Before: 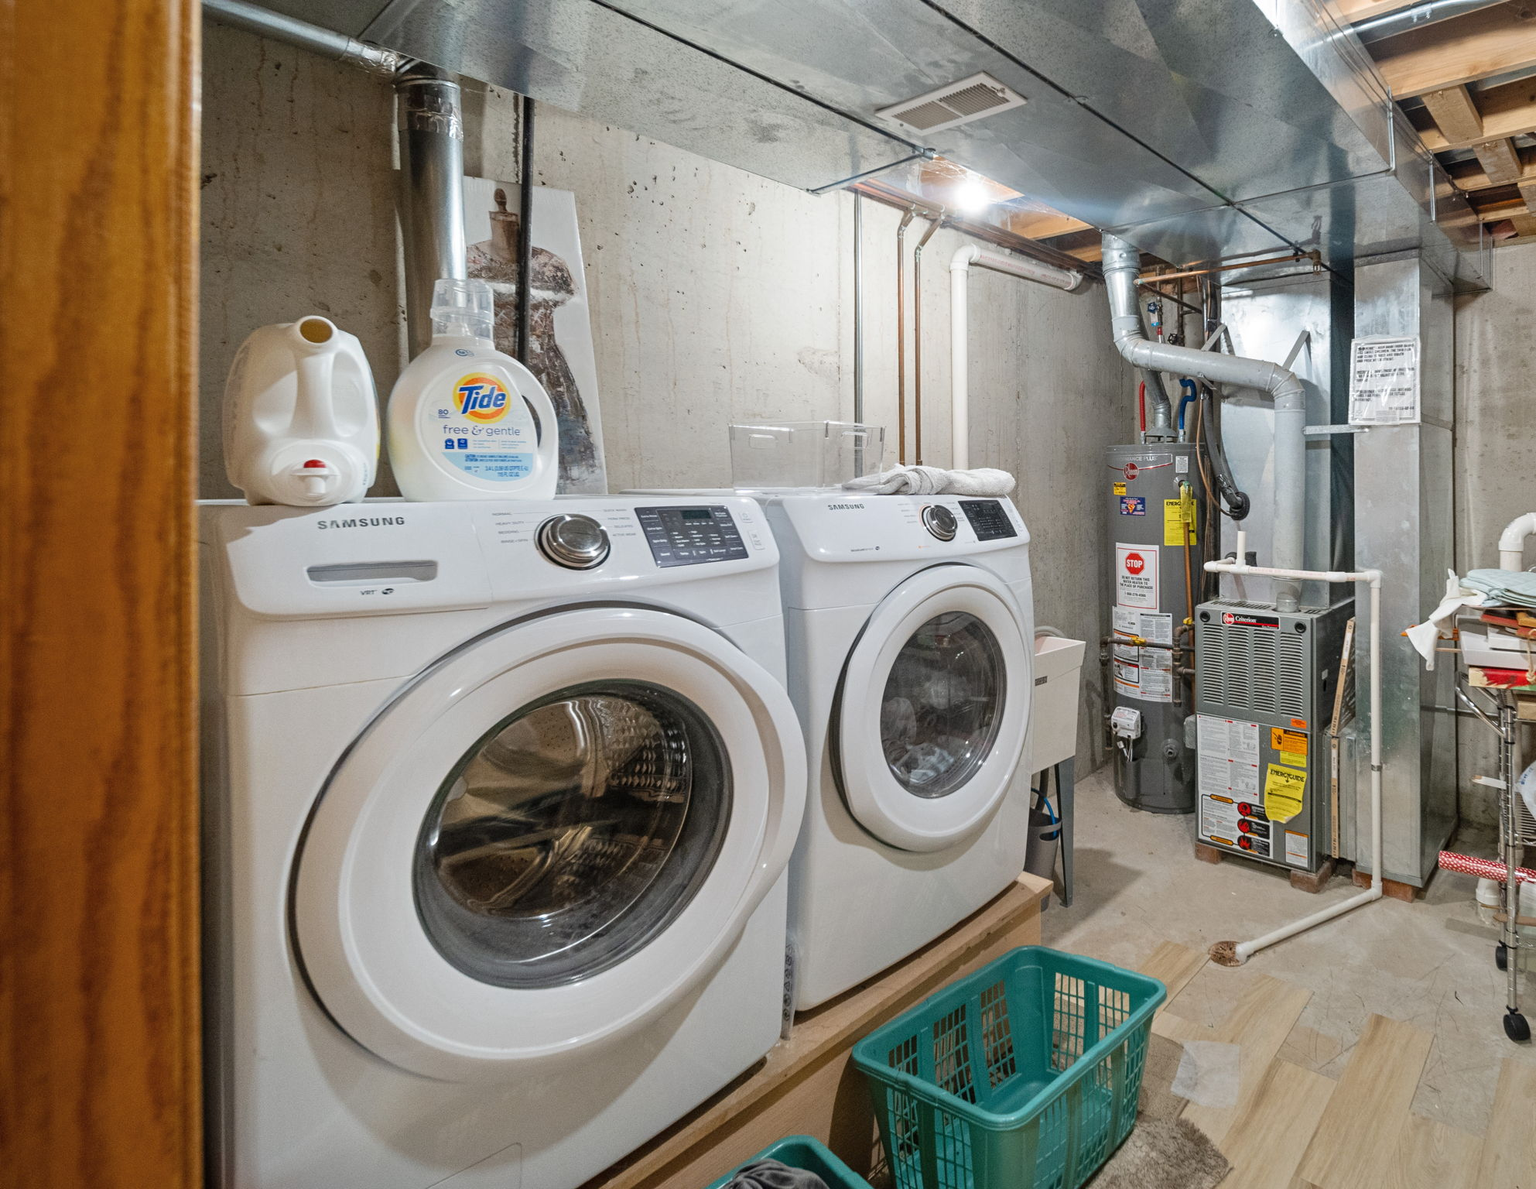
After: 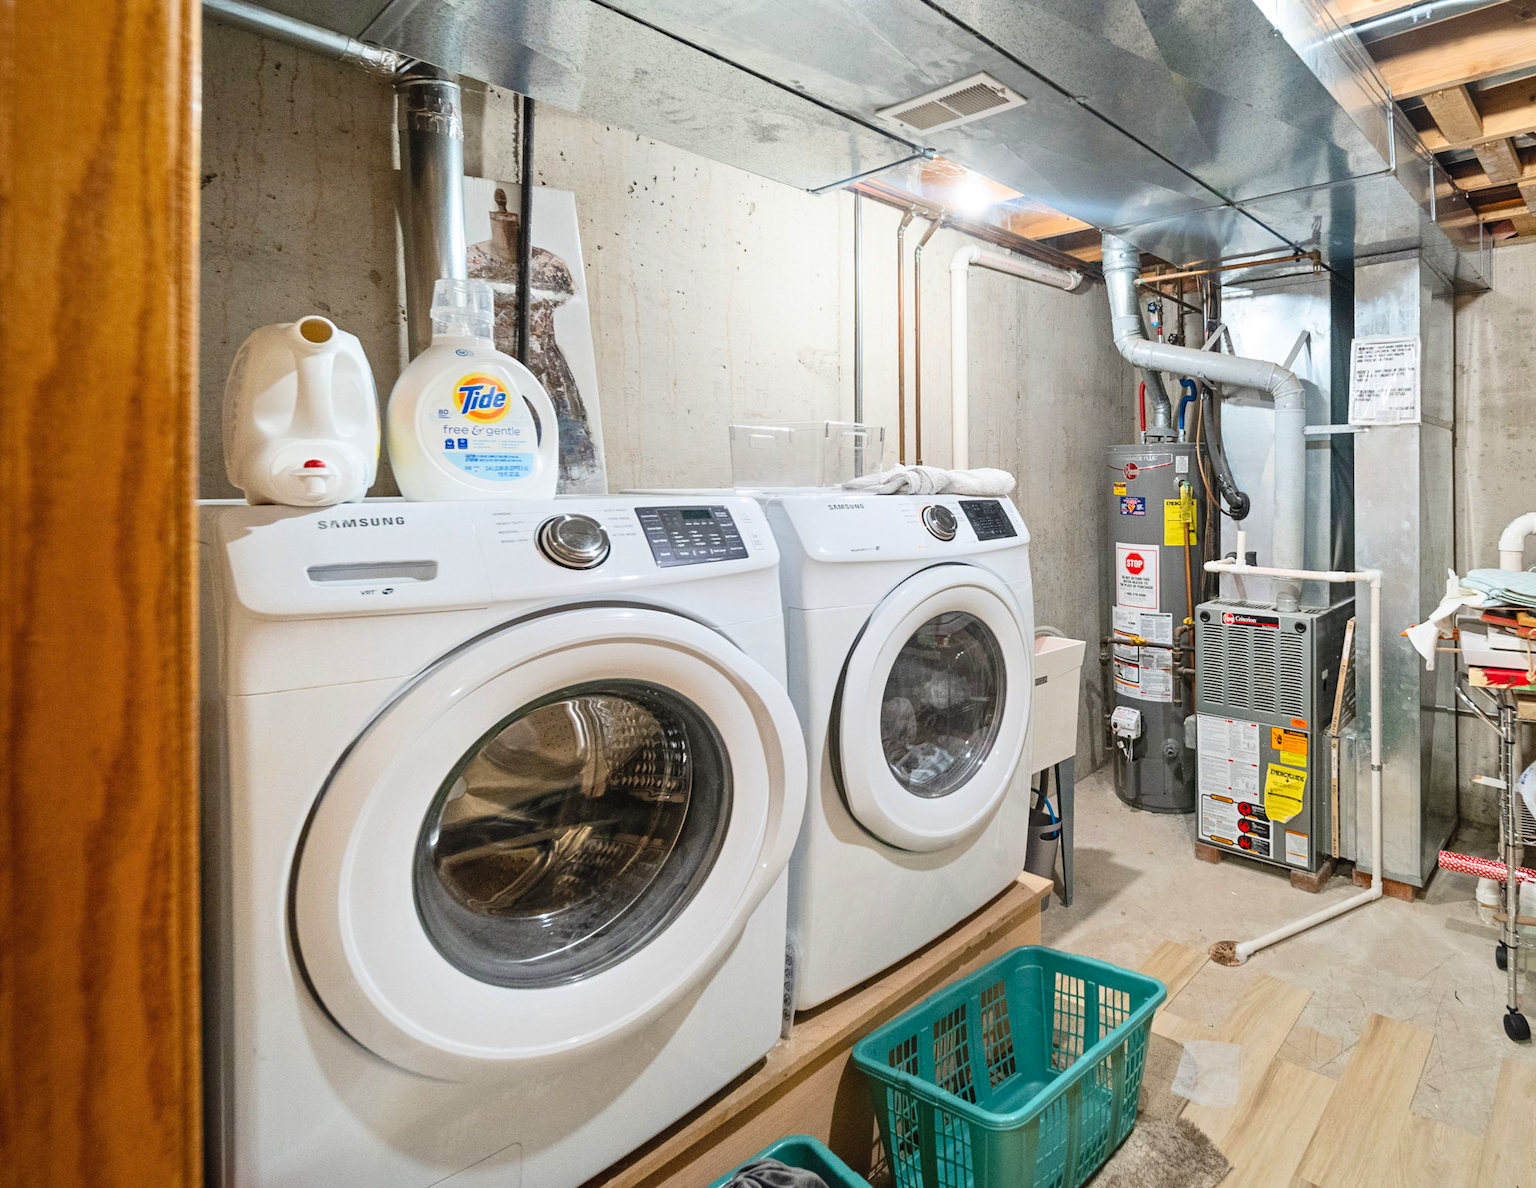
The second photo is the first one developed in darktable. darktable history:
contrast brightness saturation: contrast 0.205, brightness 0.166, saturation 0.228
